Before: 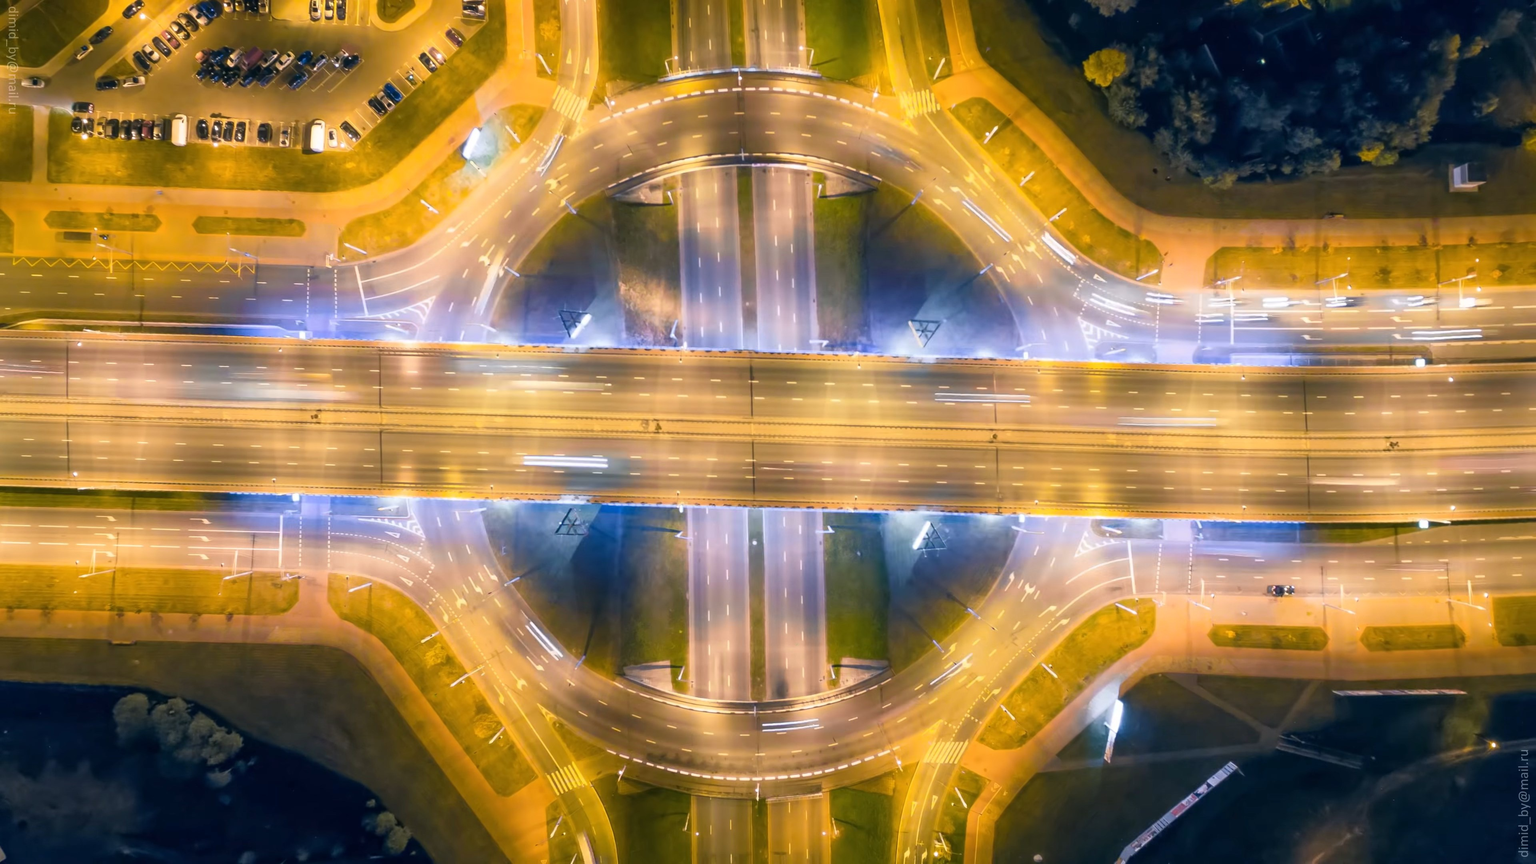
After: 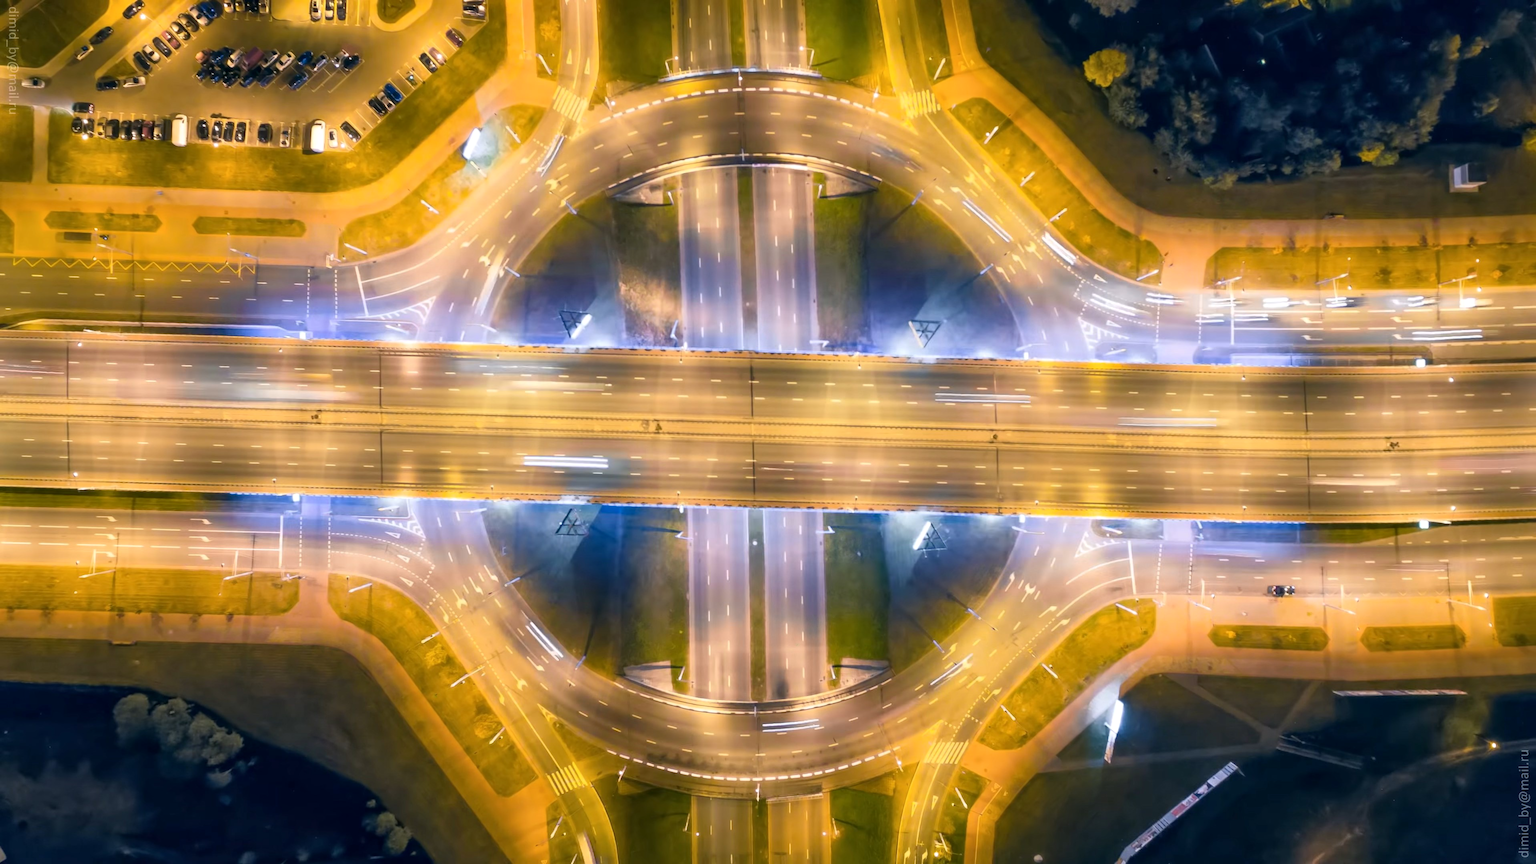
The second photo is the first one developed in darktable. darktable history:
contrast equalizer: octaves 7, y [[0.439, 0.44, 0.442, 0.457, 0.493, 0.498], [0.5 ×6], [0.5 ×6], [0 ×6], [0 ×6]], mix -0.299
